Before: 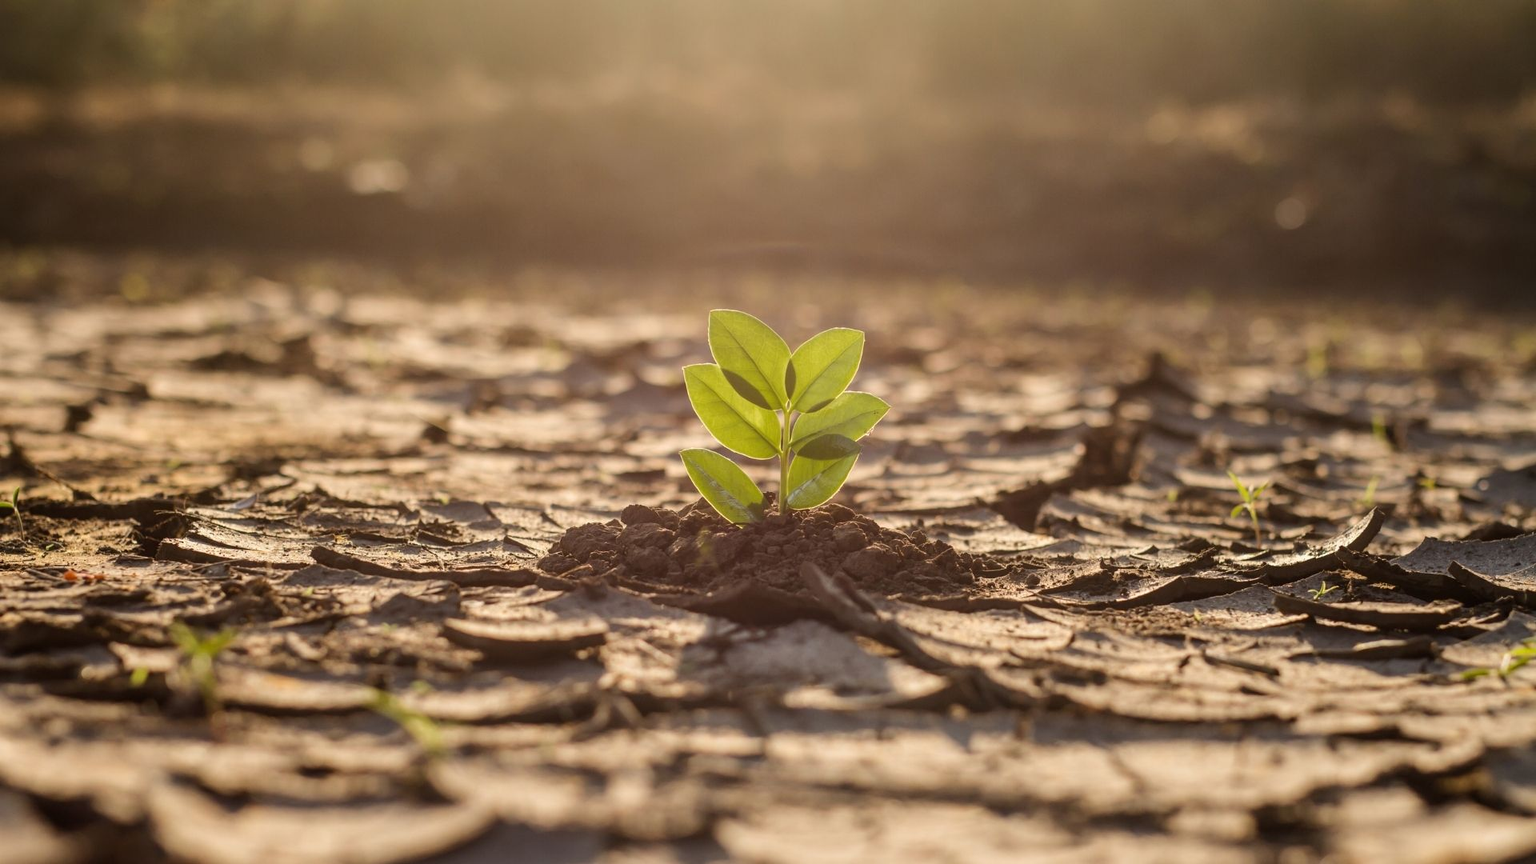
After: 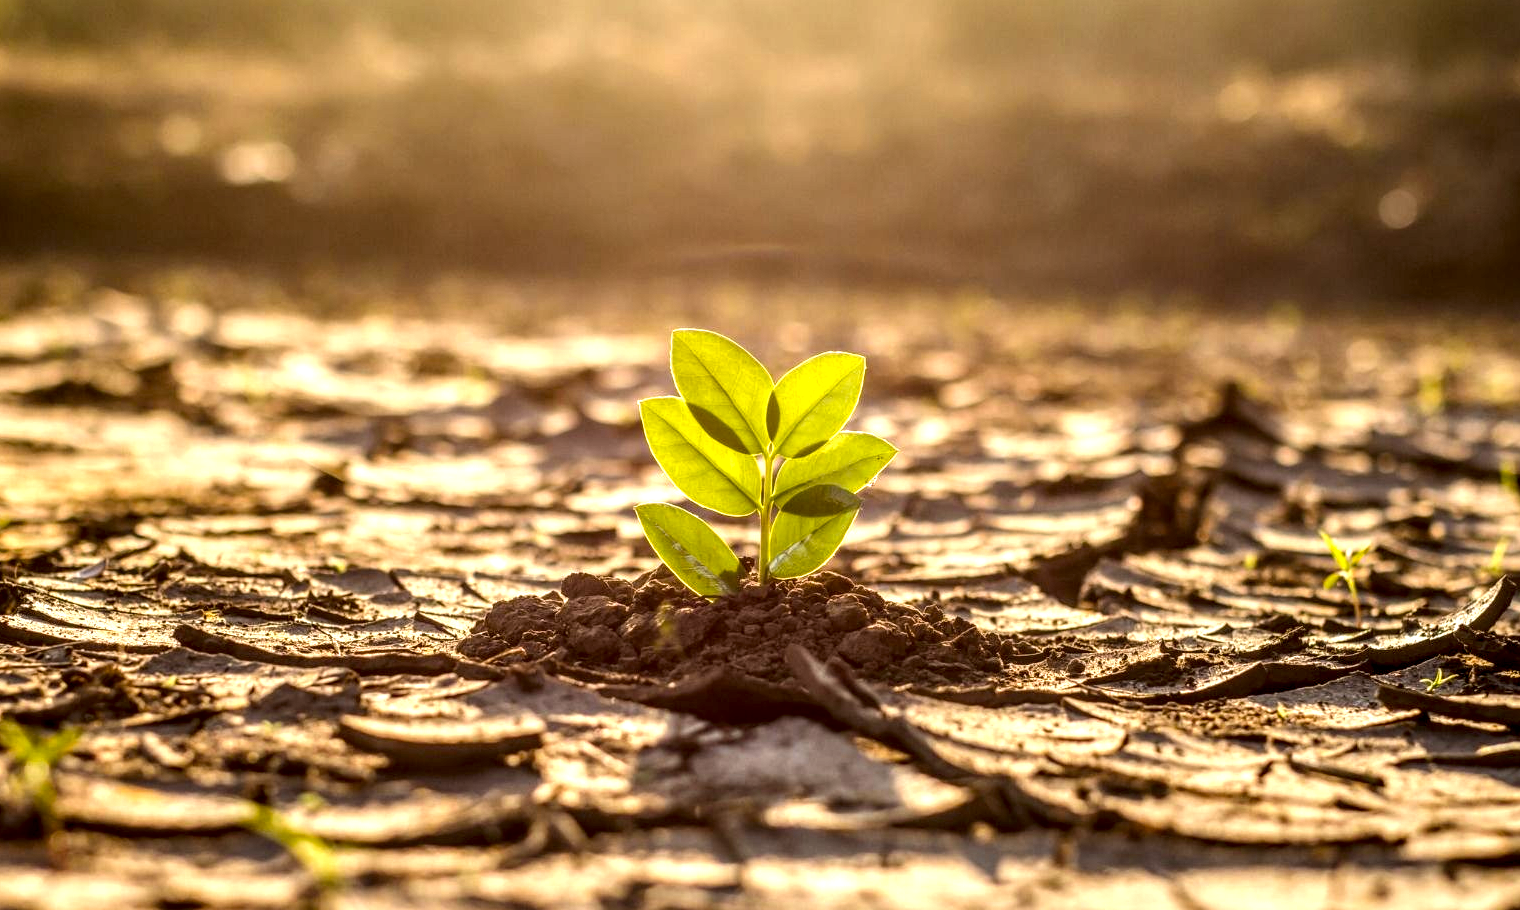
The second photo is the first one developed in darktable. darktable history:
local contrast: highlights 19%, detail 186%
crop: left 11.225%, top 5.381%, right 9.565%, bottom 10.314%
exposure: black level correction 0.001, exposure 0.5 EV, compensate exposure bias true, compensate highlight preservation false
color balance rgb: perceptual saturation grading › global saturation 25%, global vibrance 20%
